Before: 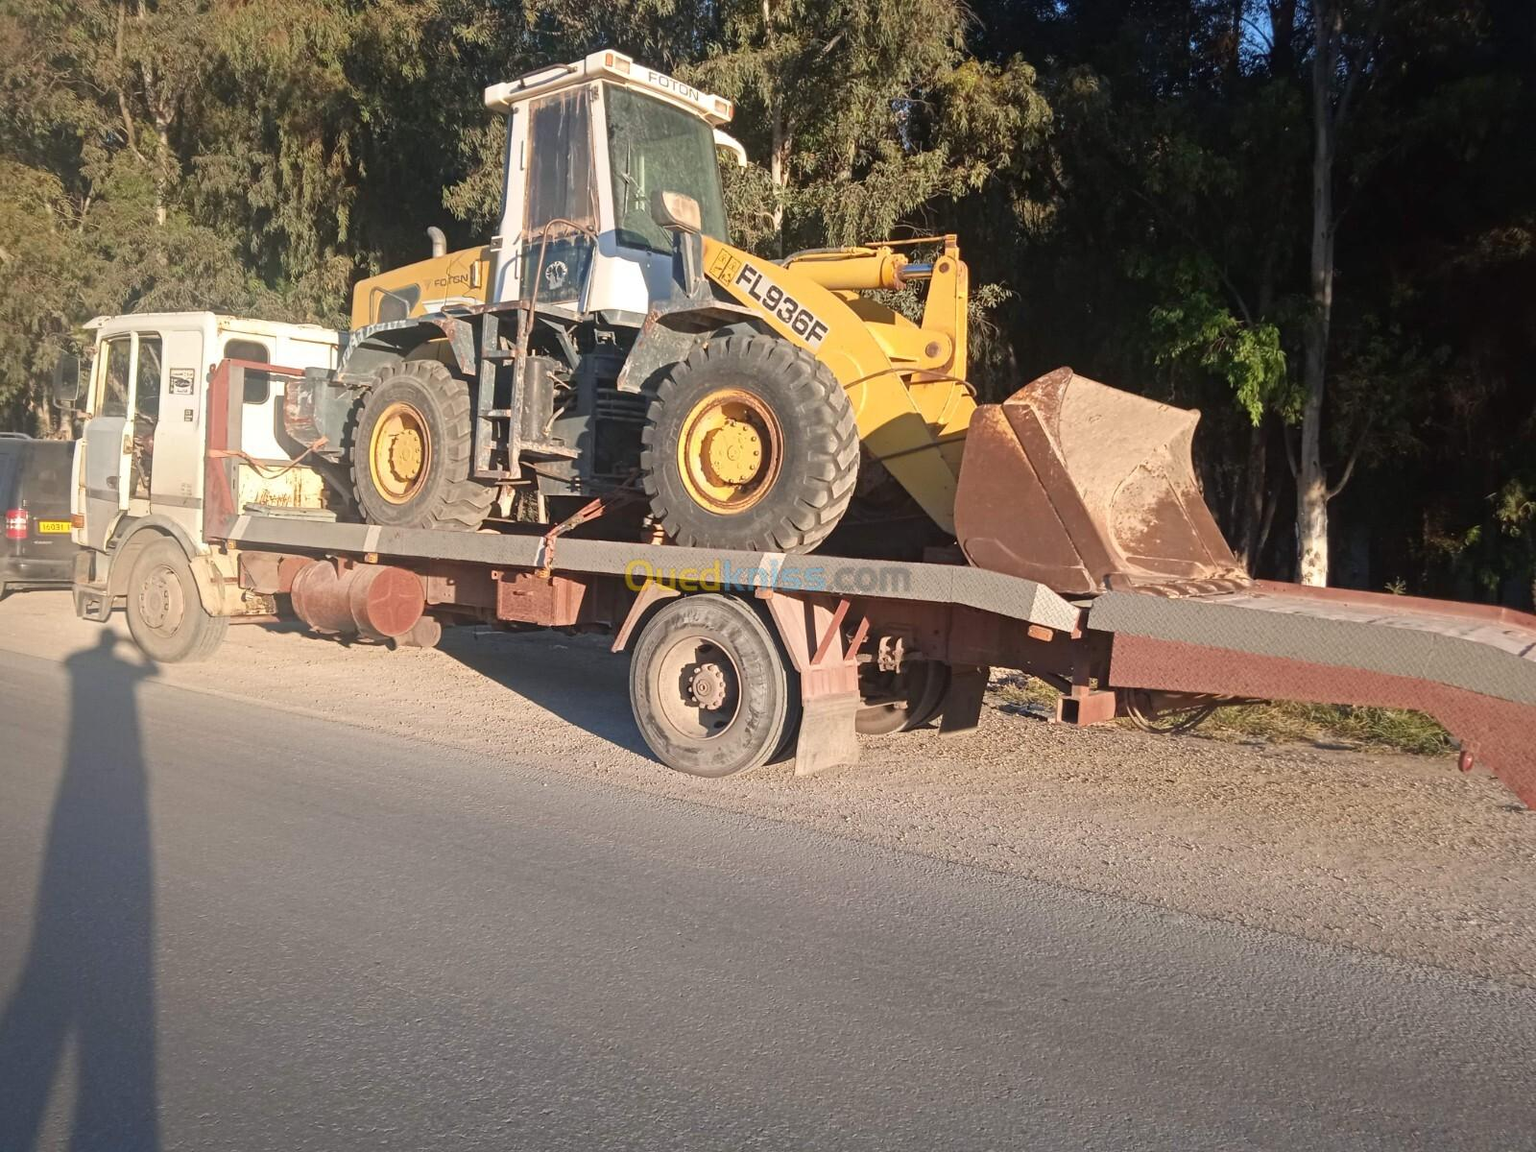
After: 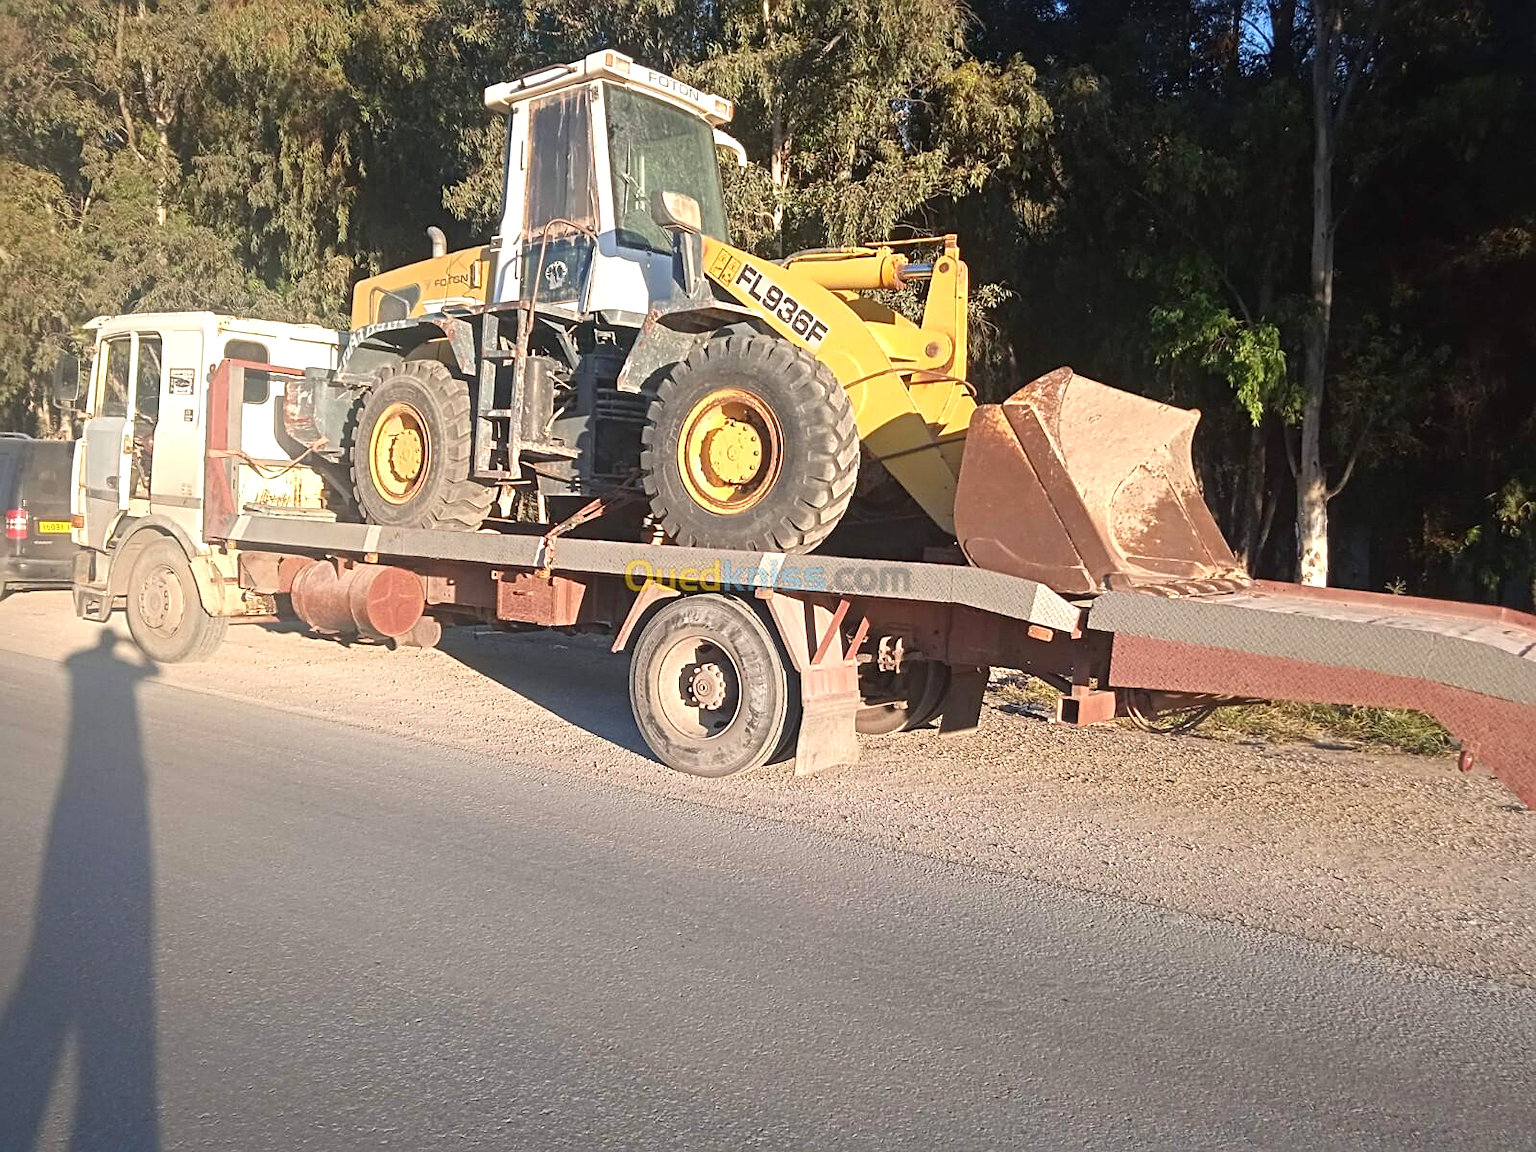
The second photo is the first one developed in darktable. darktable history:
sharpen: on, module defaults
exposure: exposure 0.376 EV, compensate highlight preservation false
